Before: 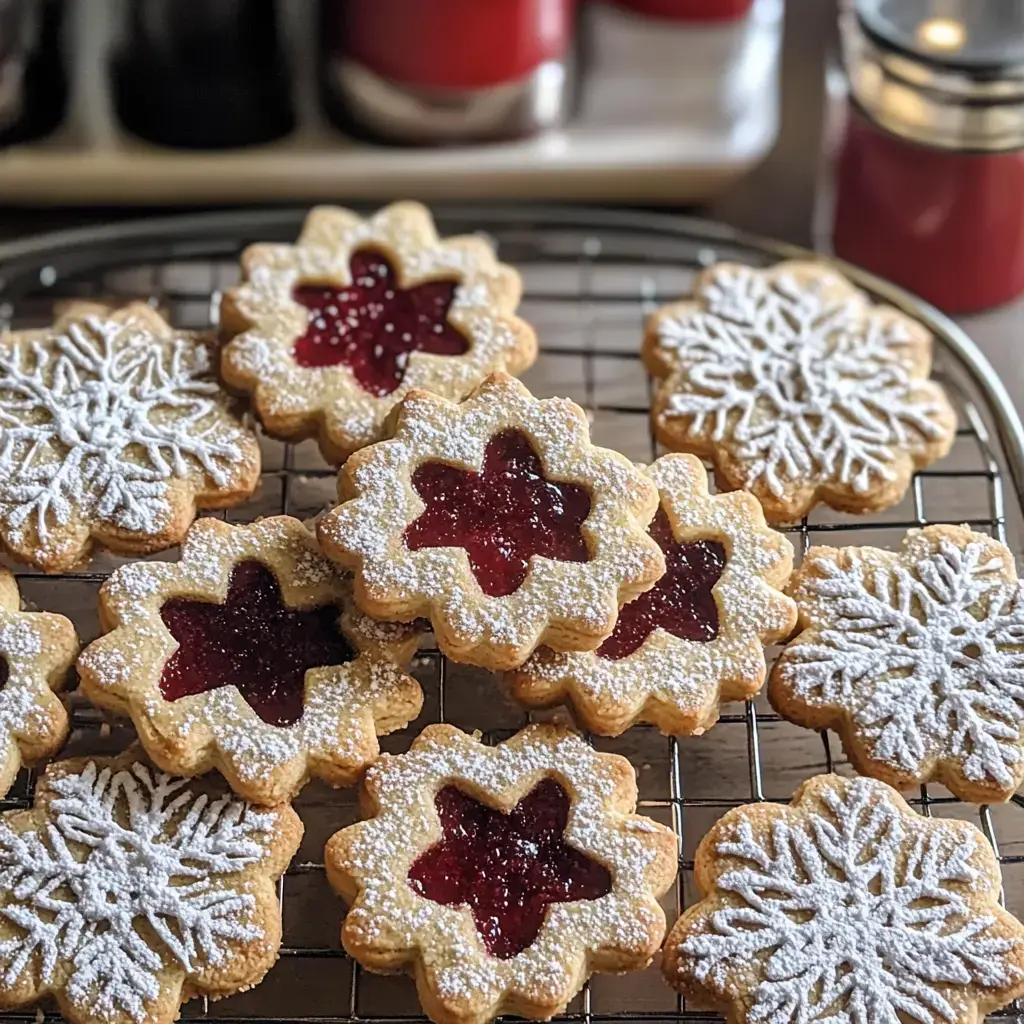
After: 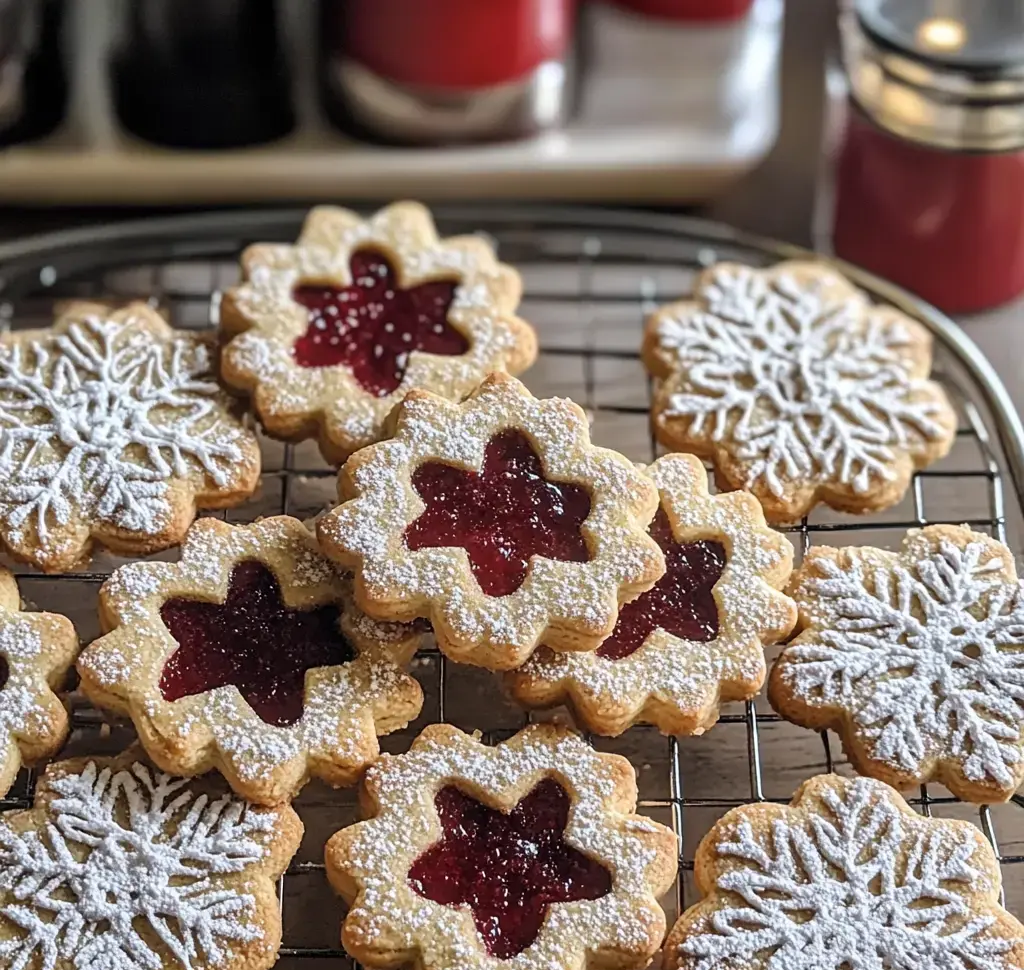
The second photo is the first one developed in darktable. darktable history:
crop and rotate: top 0.013%, bottom 5.242%
